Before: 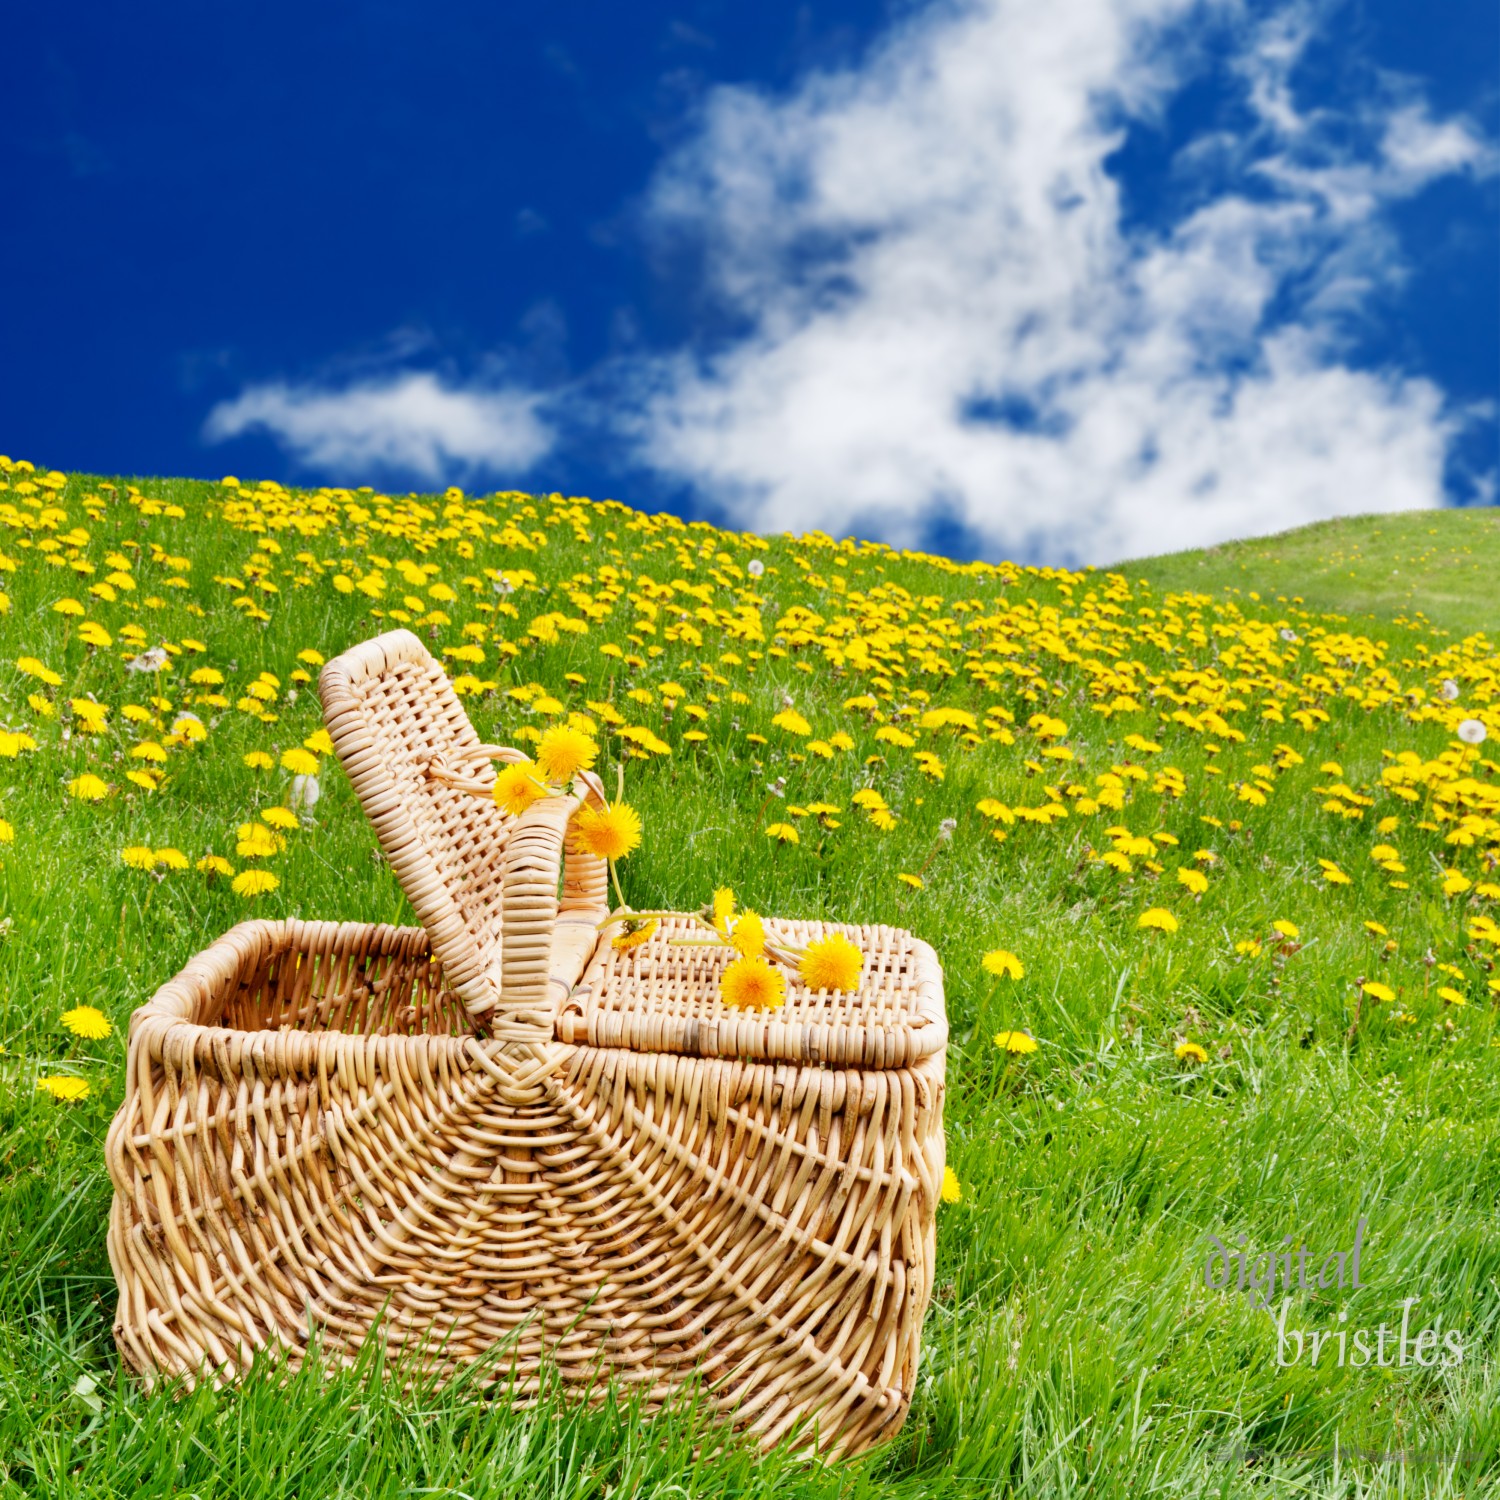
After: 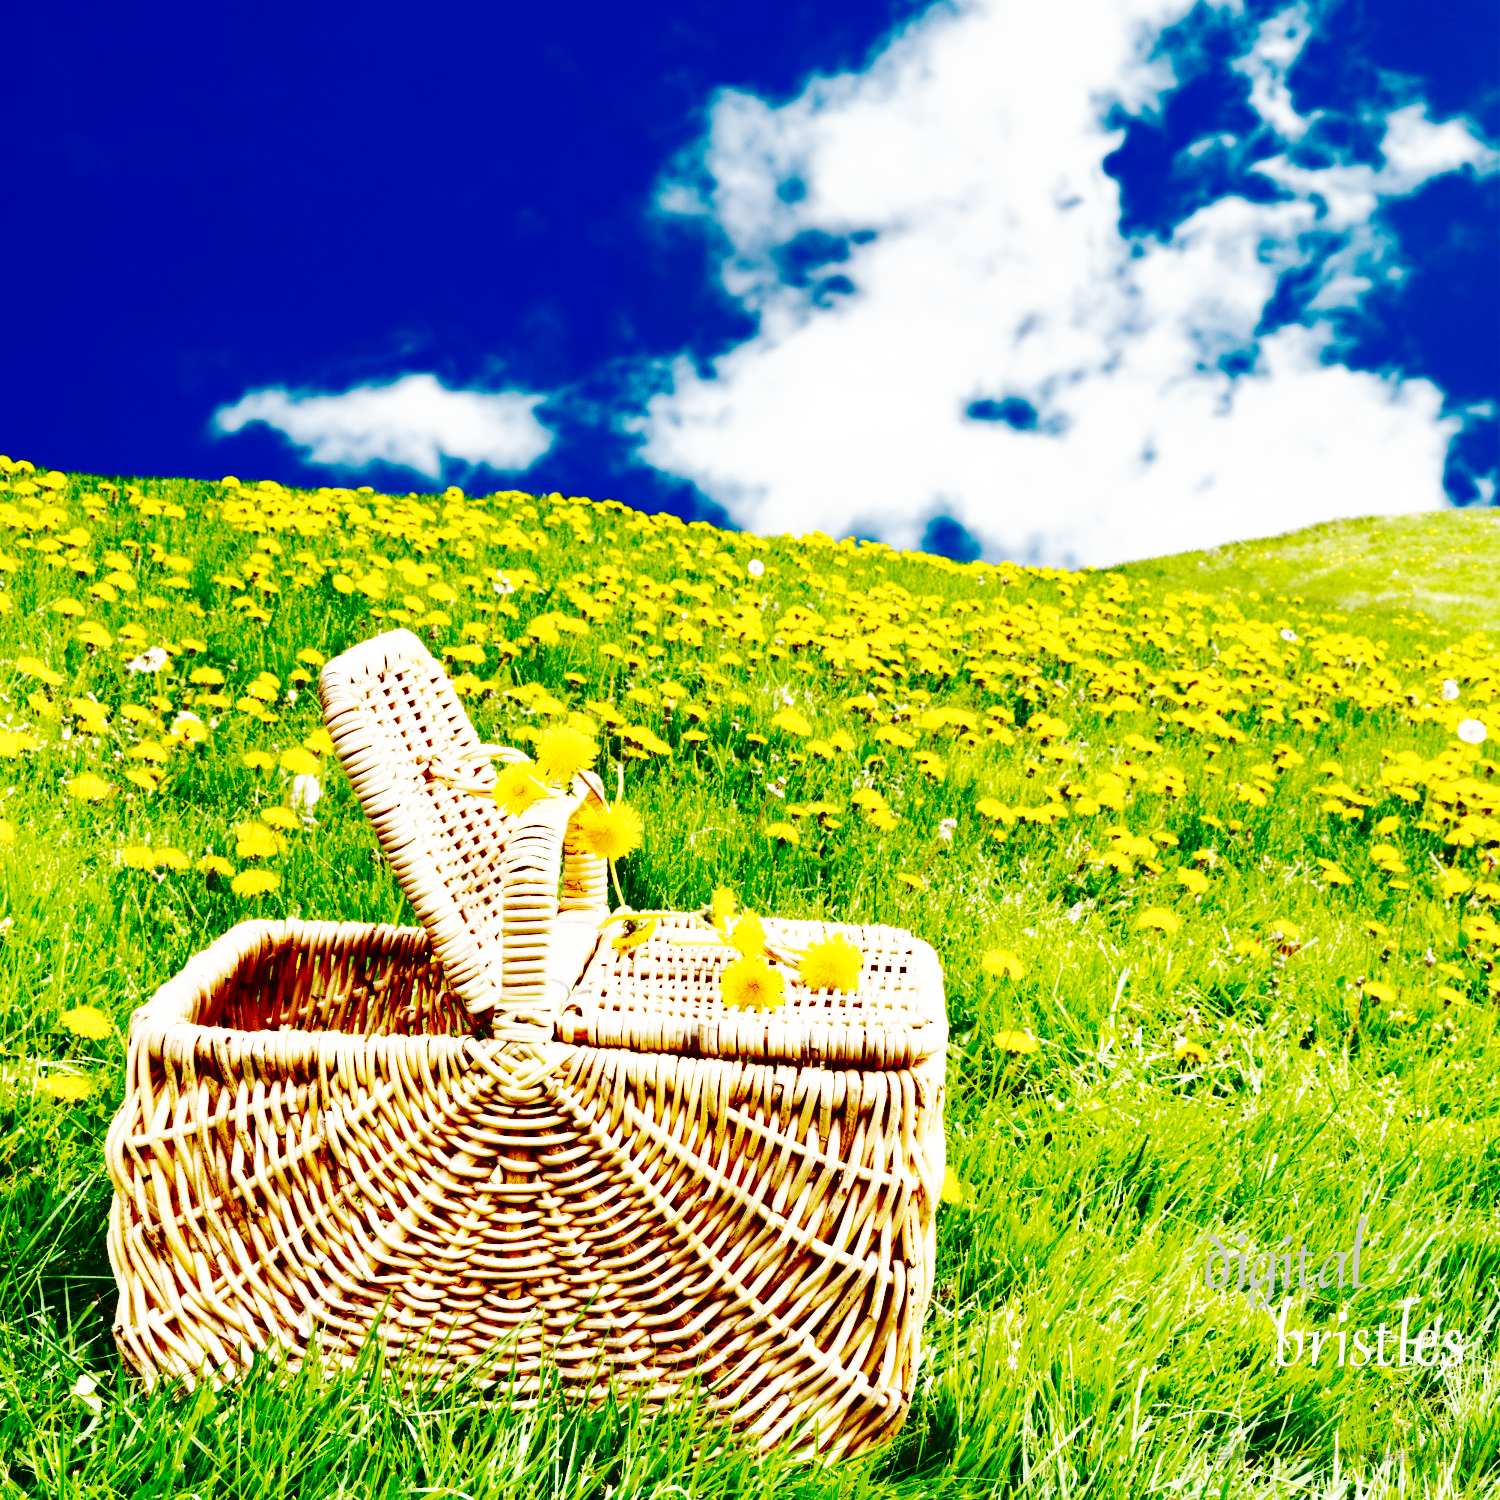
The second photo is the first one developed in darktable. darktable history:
base curve: curves: ch0 [(0, 0.015) (0.085, 0.116) (0.134, 0.298) (0.19, 0.545) (0.296, 0.764) (0.599, 0.982) (1, 1)], preserve colors none
contrast brightness saturation: brightness -0.533
